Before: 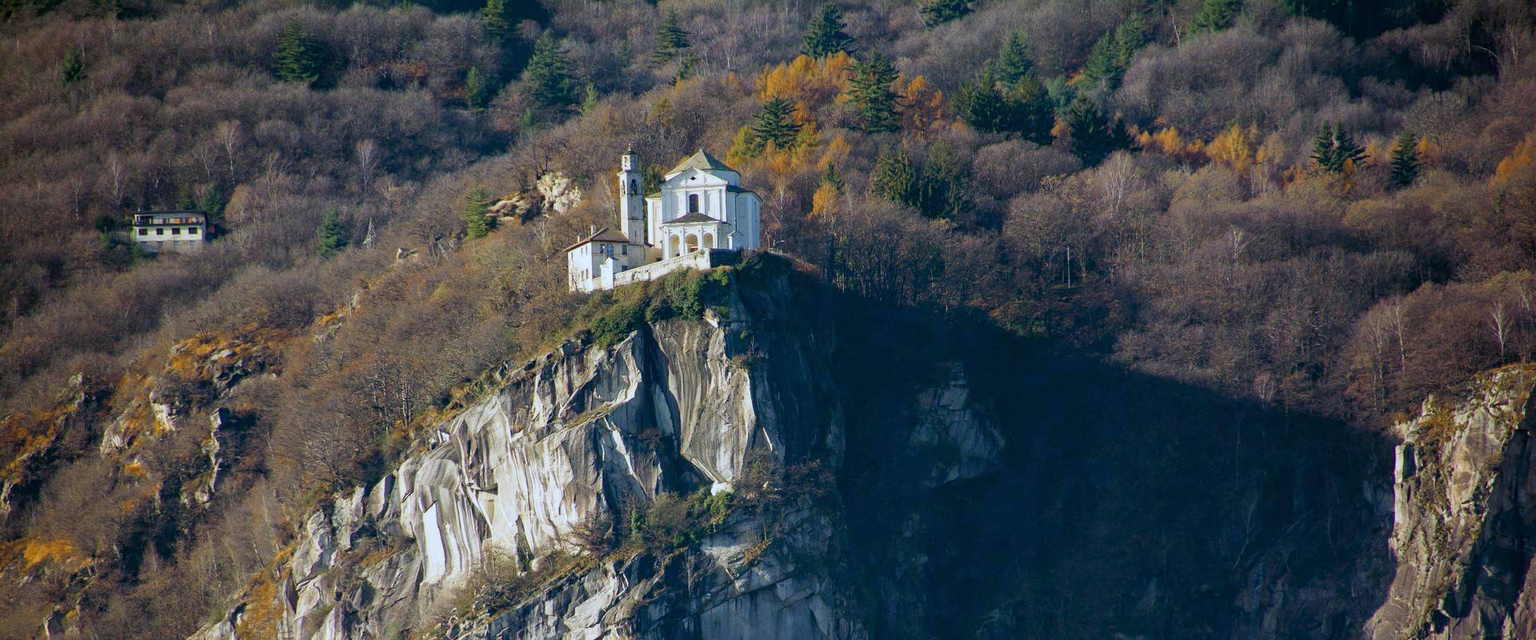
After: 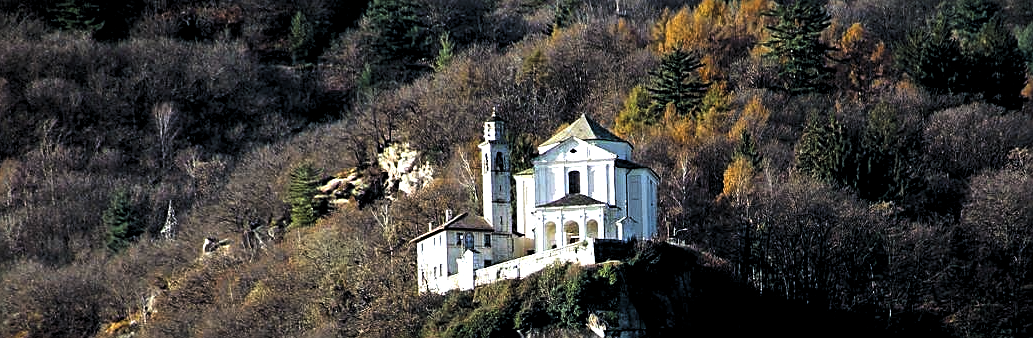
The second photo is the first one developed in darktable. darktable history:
sharpen: on, module defaults
tone equalizer: -8 EV -0.385 EV, -7 EV -0.402 EV, -6 EV -0.338 EV, -5 EV -0.192 EV, -3 EV 0.224 EV, -2 EV 0.334 EV, -1 EV 0.382 EV, +0 EV 0.411 EV, edges refinement/feathering 500, mask exposure compensation -1.57 EV, preserve details no
levels: levels [0.129, 0.519, 0.867]
crop: left 15.275%, top 9.047%, right 30.895%, bottom 48.69%
